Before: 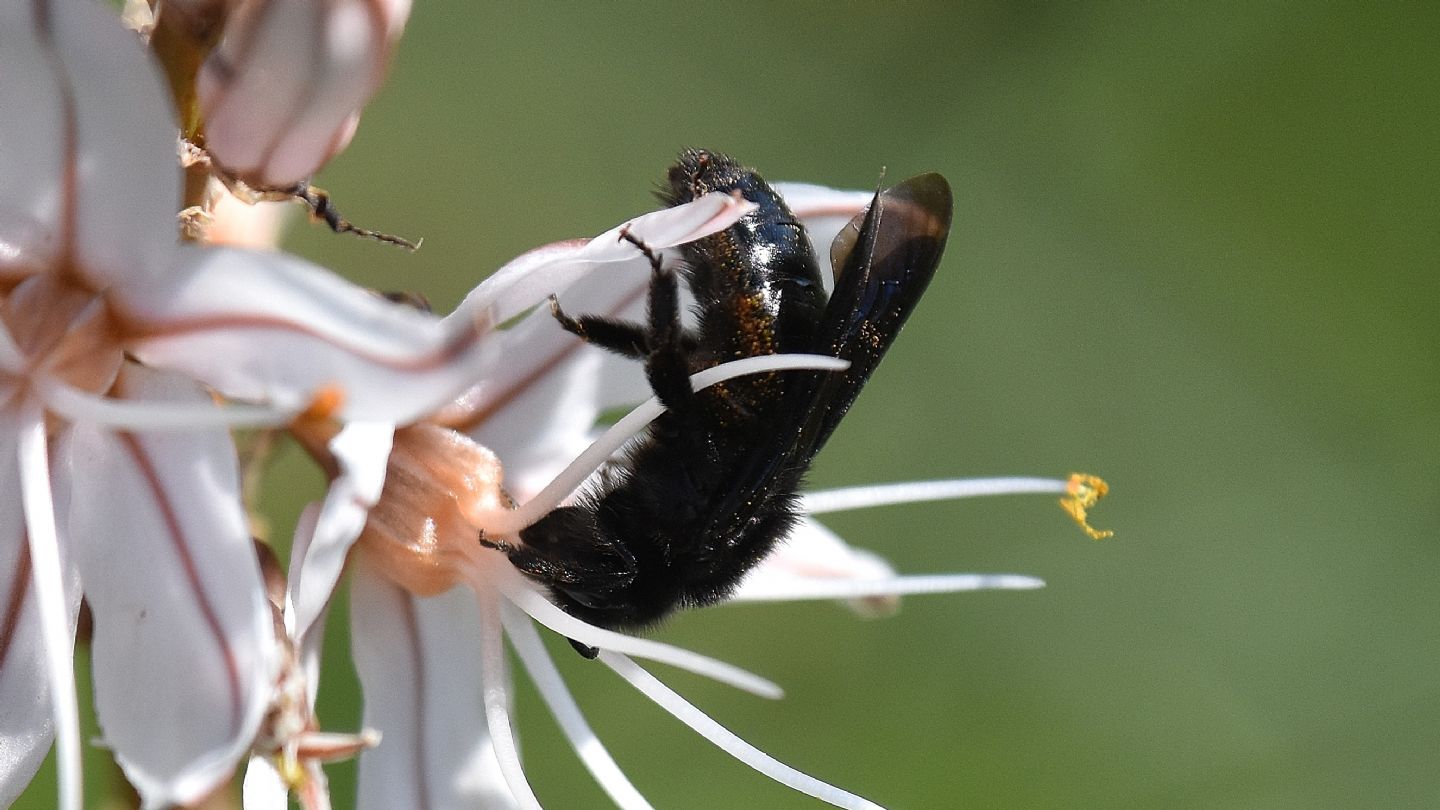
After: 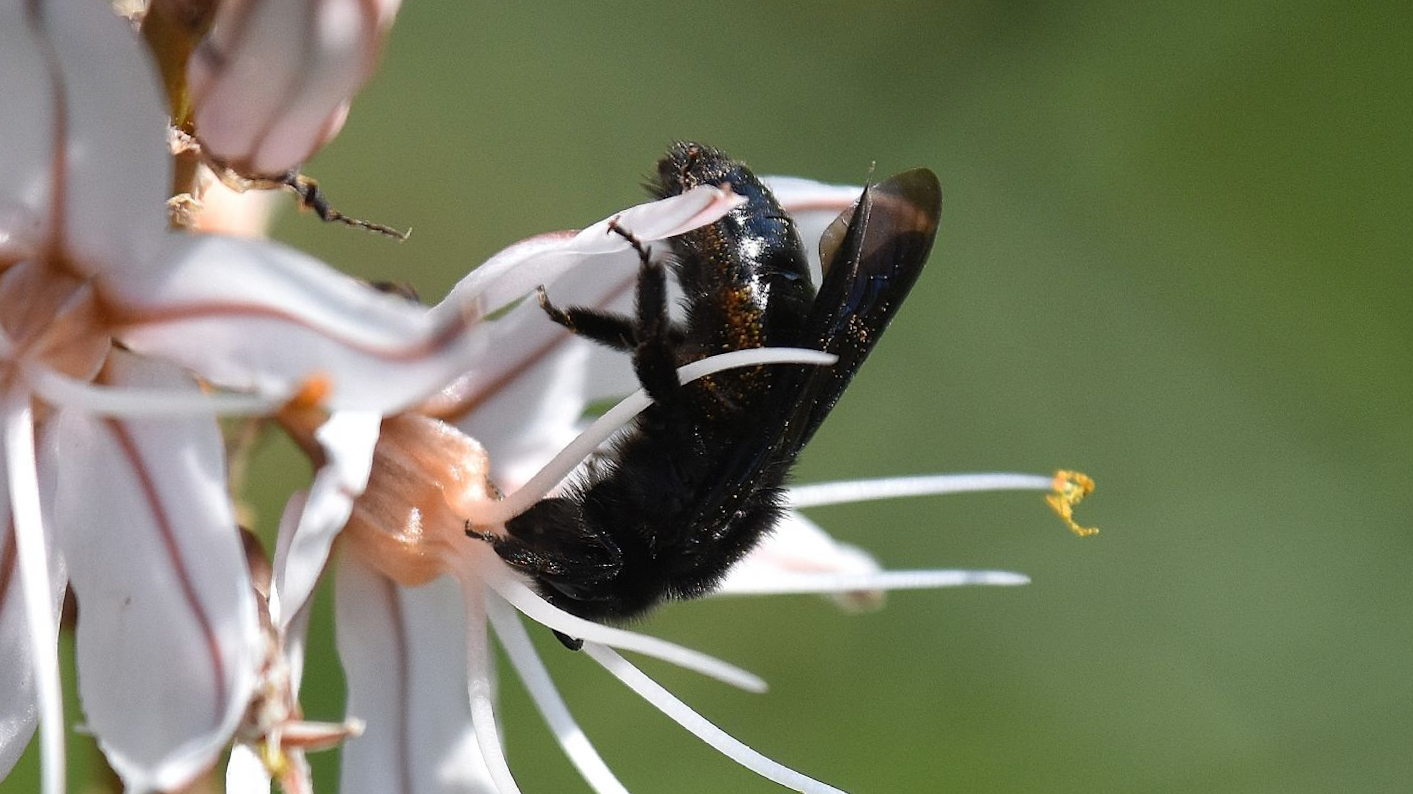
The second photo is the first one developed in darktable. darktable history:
crop and rotate: angle -0.611°
